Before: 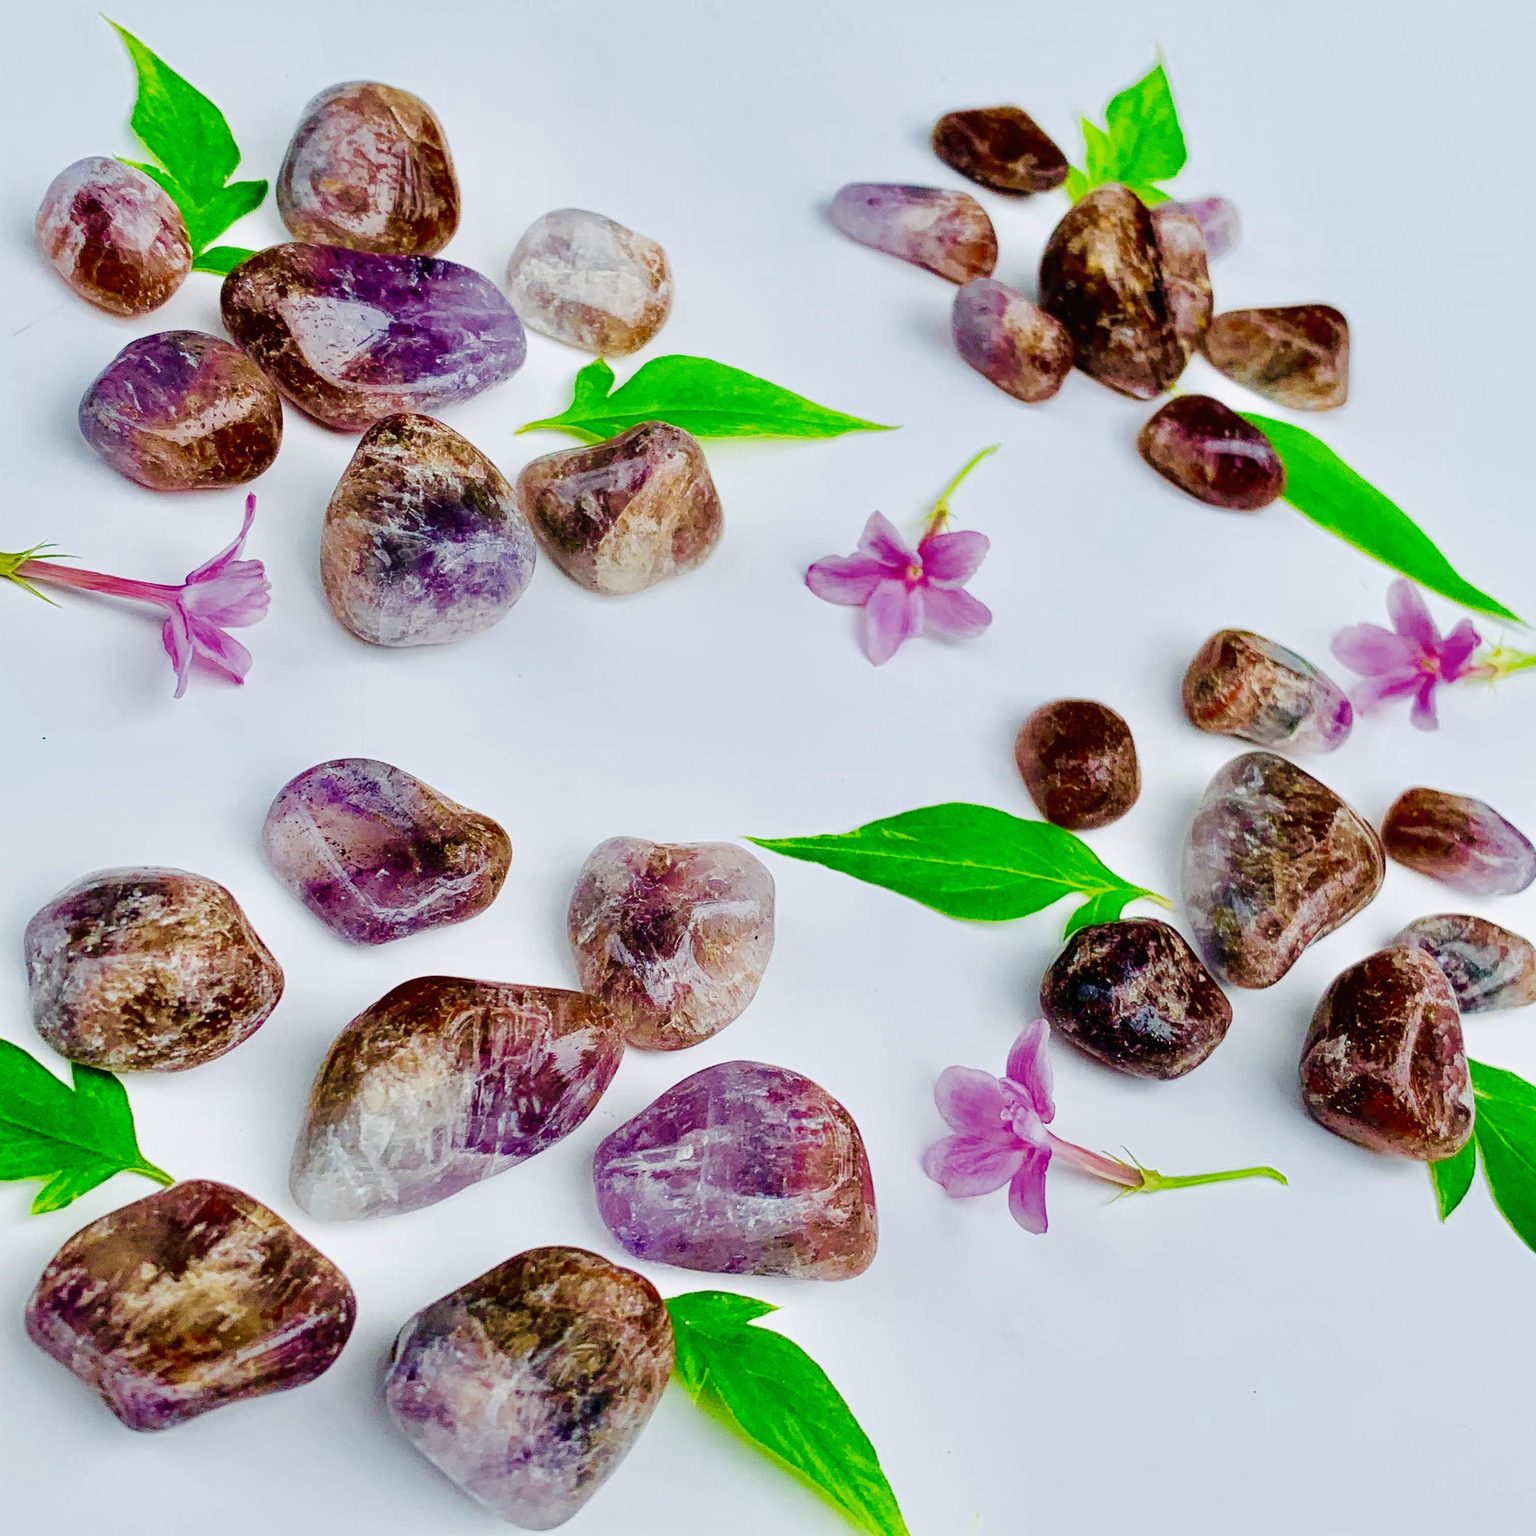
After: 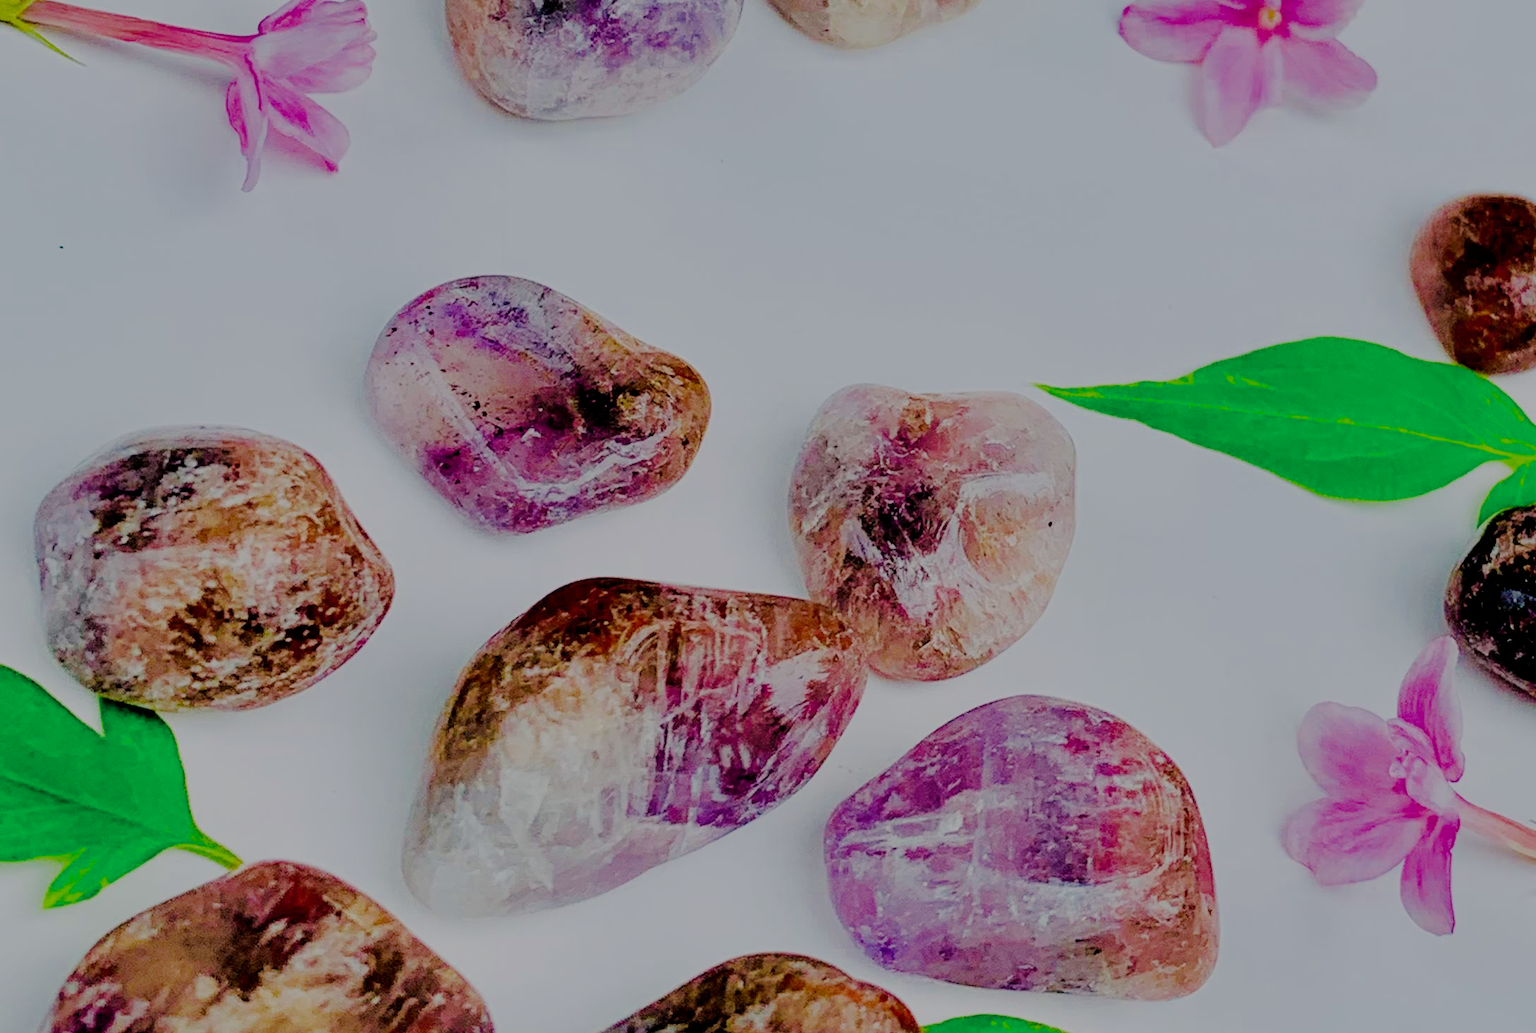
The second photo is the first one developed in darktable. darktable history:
crop: top 36.498%, right 27.964%, bottom 14.995%
filmic rgb: black relative exposure -4.42 EV, white relative exposure 6.58 EV, hardness 1.85, contrast 0.5
